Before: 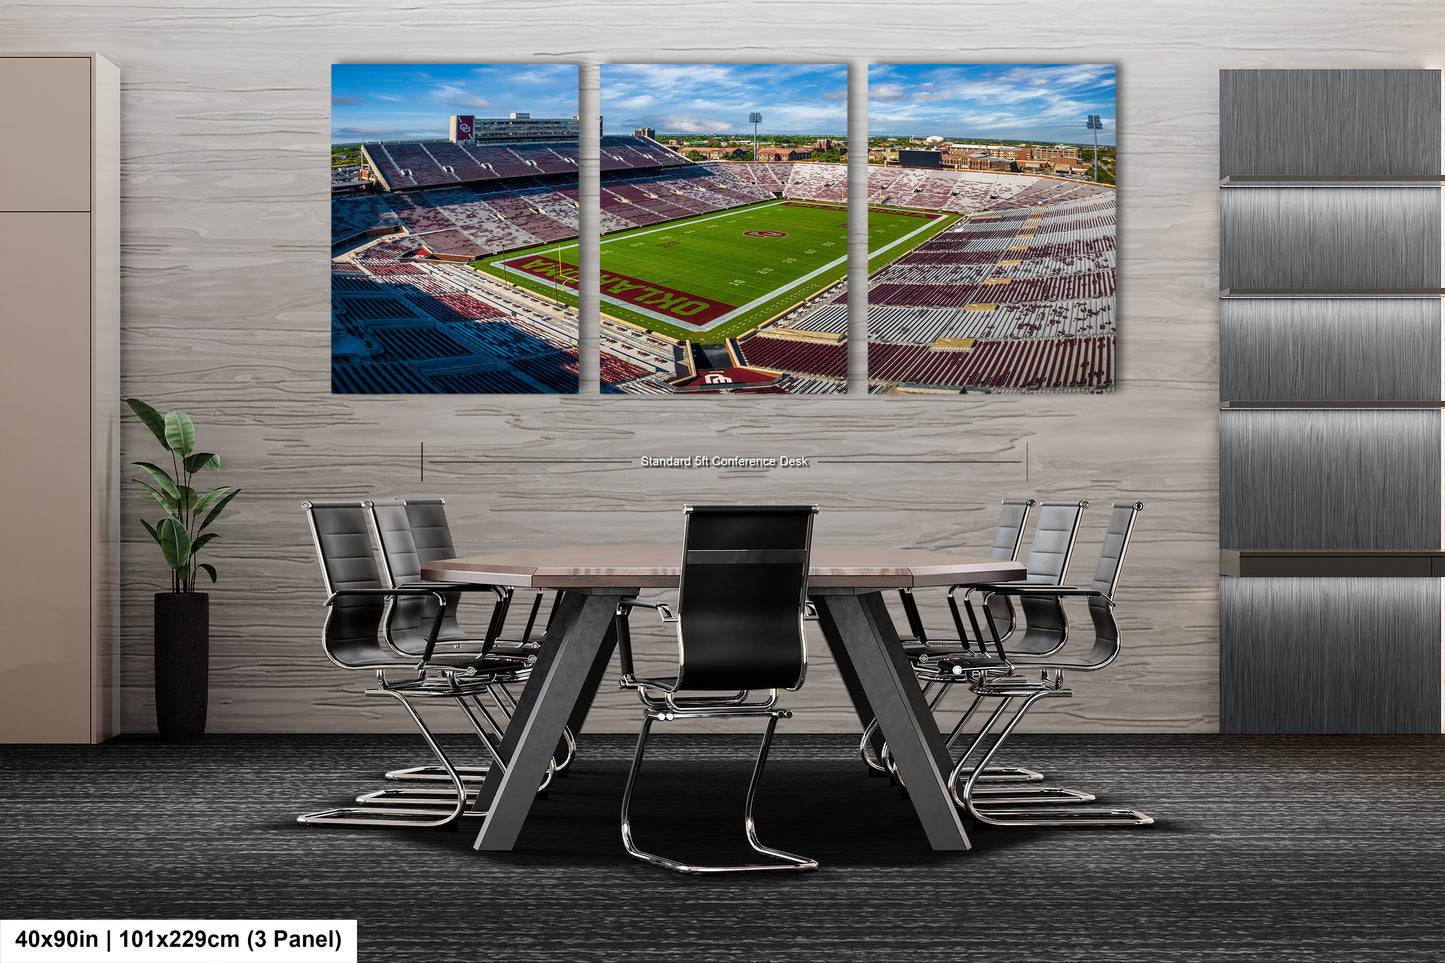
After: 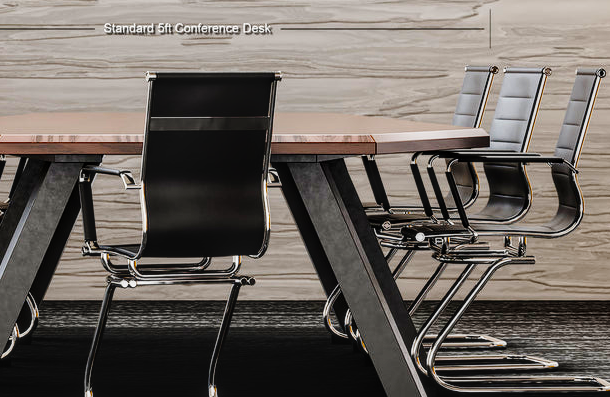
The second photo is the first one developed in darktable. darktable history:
crop: left 37.203%, top 45.003%, right 20.514%, bottom 13.761%
tone curve: curves: ch0 [(0, 0.023) (0.104, 0.058) (0.21, 0.162) (0.469, 0.524) (0.579, 0.65) (0.725, 0.8) (0.858, 0.903) (1, 0.974)]; ch1 [(0, 0) (0.414, 0.395) (0.447, 0.447) (0.502, 0.501) (0.521, 0.512) (0.566, 0.566) (0.618, 0.61) (0.654, 0.642) (1, 1)]; ch2 [(0, 0) (0.369, 0.388) (0.437, 0.453) (0.492, 0.485) (0.524, 0.508) (0.553, 0.566) (0.583, 0.608) (1, 1)], preserve colors none
exposure: exposure -0.052 EV, compensate highlight preservation false
base curve: preserve colors none
local contrast: detail 130%
color balance rgb: global offset › luminance 0.227%, linear chroma grading › shadows 19.608%, linear chroma grading › highlights 3.626%, linear chroma grading › mid-tones 10.027%, perceptual saturation grading › global saturation 30.982%, global vibrance 20%
